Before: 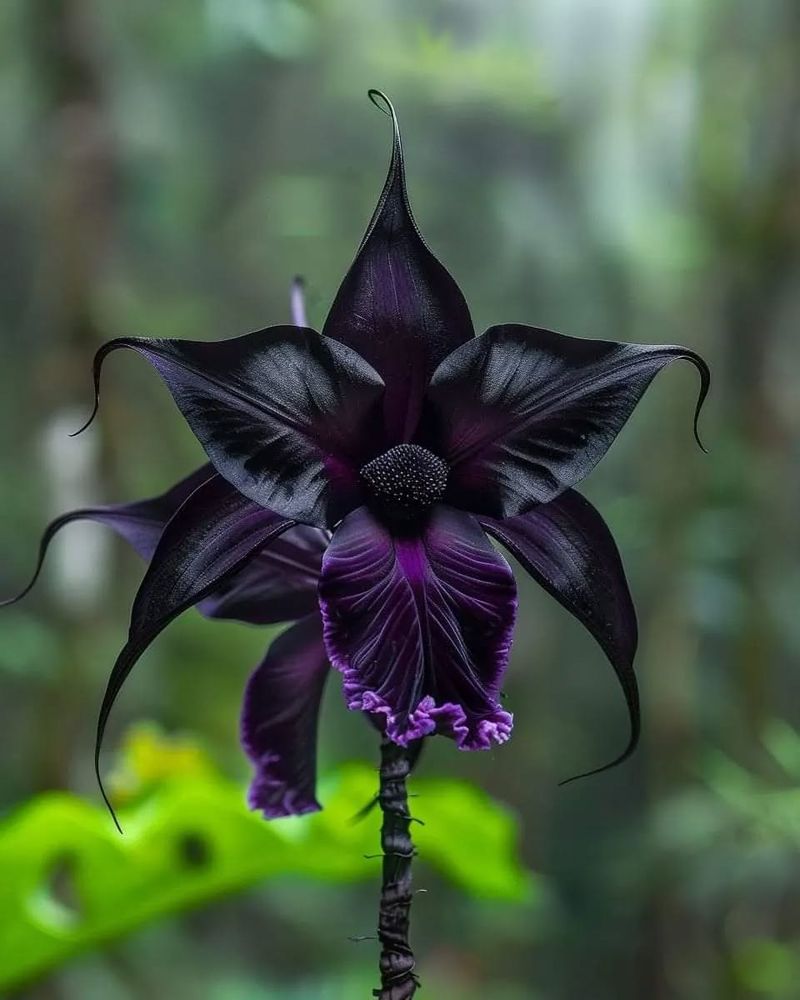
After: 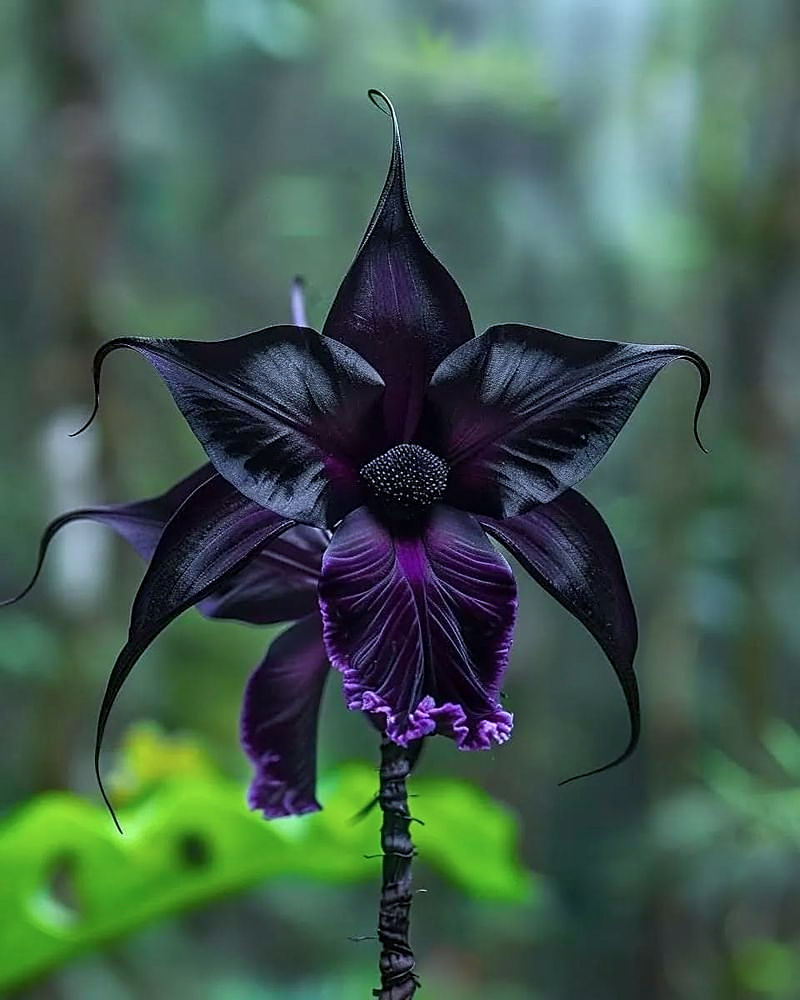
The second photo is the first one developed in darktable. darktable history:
color calibration: x 0.372, y 0.386, temperature 4285.04 K
shadows and highlights: shadows 20.99, highlights -83.06, soften with gaussian
sharpen: on, module defaults
